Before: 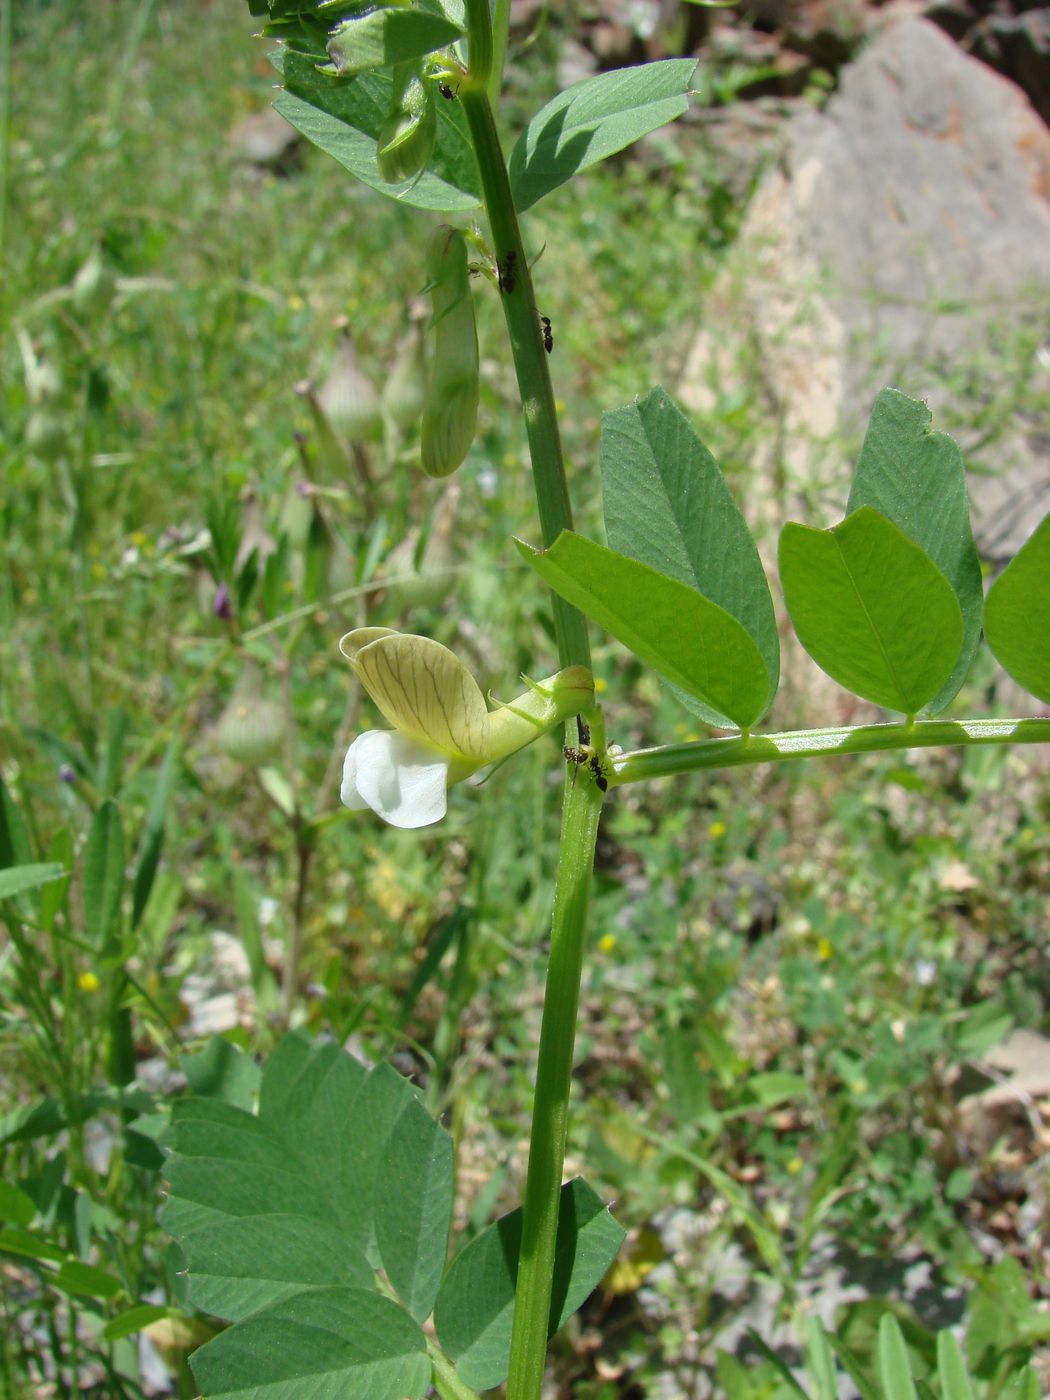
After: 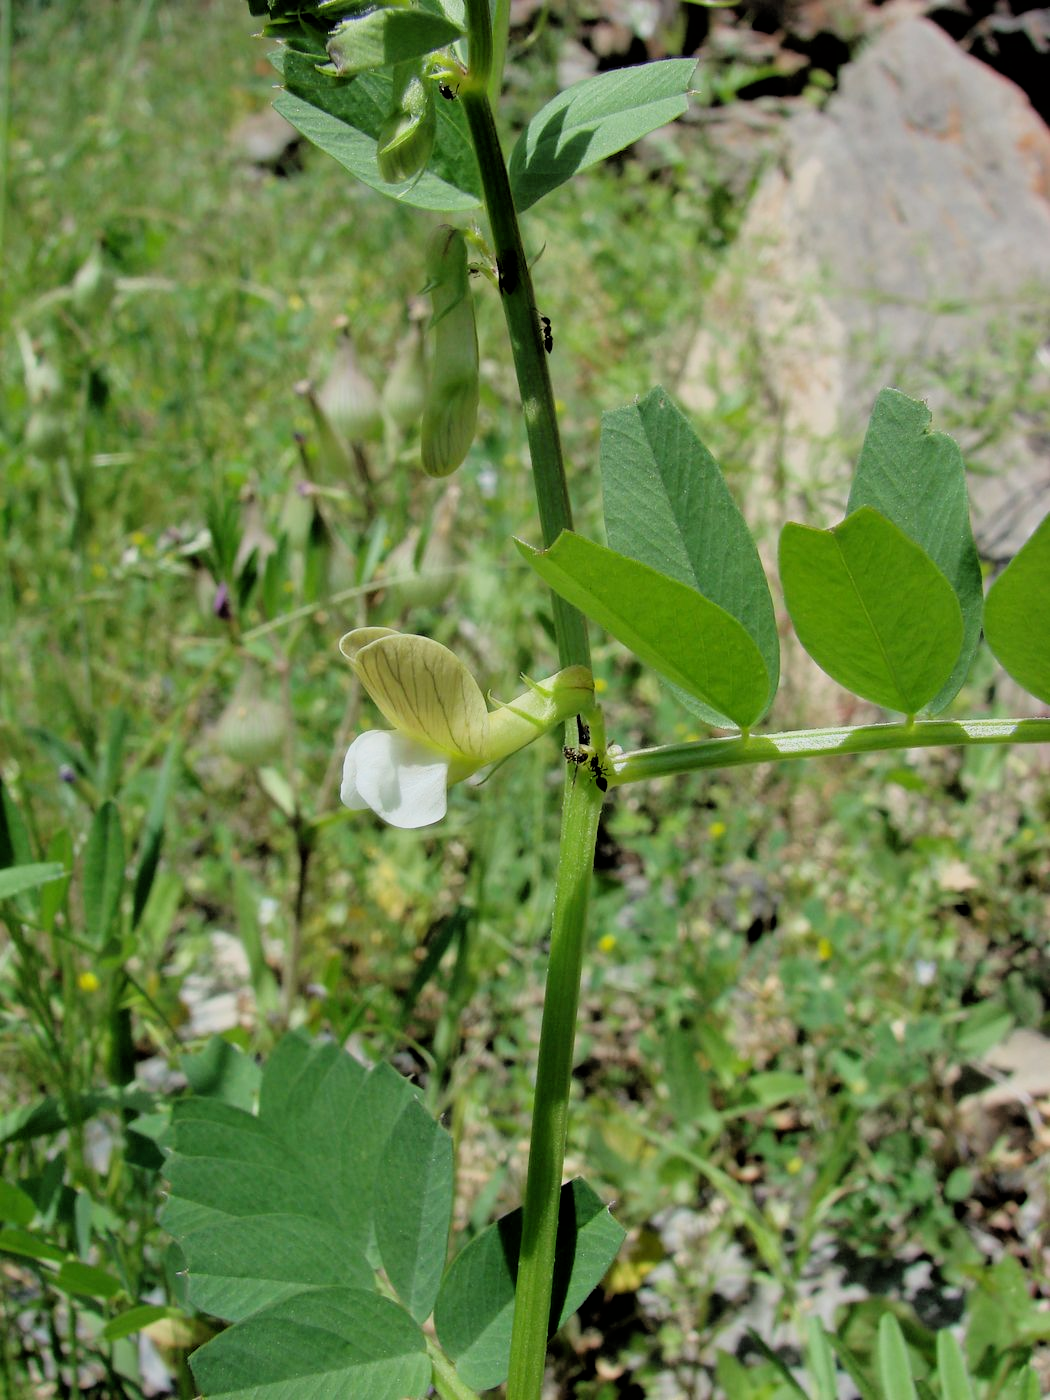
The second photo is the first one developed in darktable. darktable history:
filmic rgb: black relative exposure -3.33 EV, white relative exposure 3.46 EV, hardness 2.37, contrast 1.103
